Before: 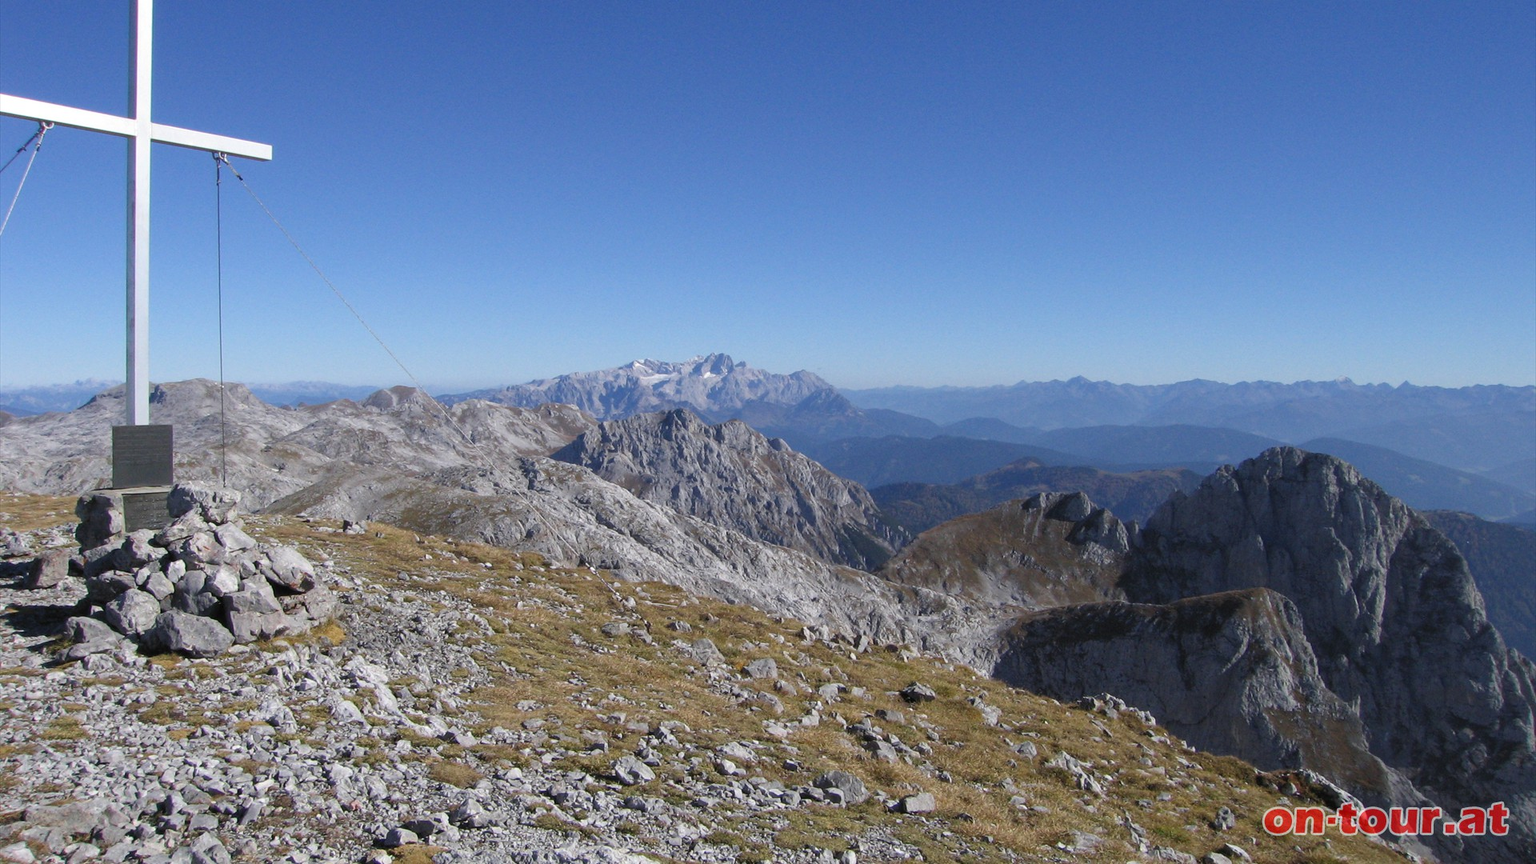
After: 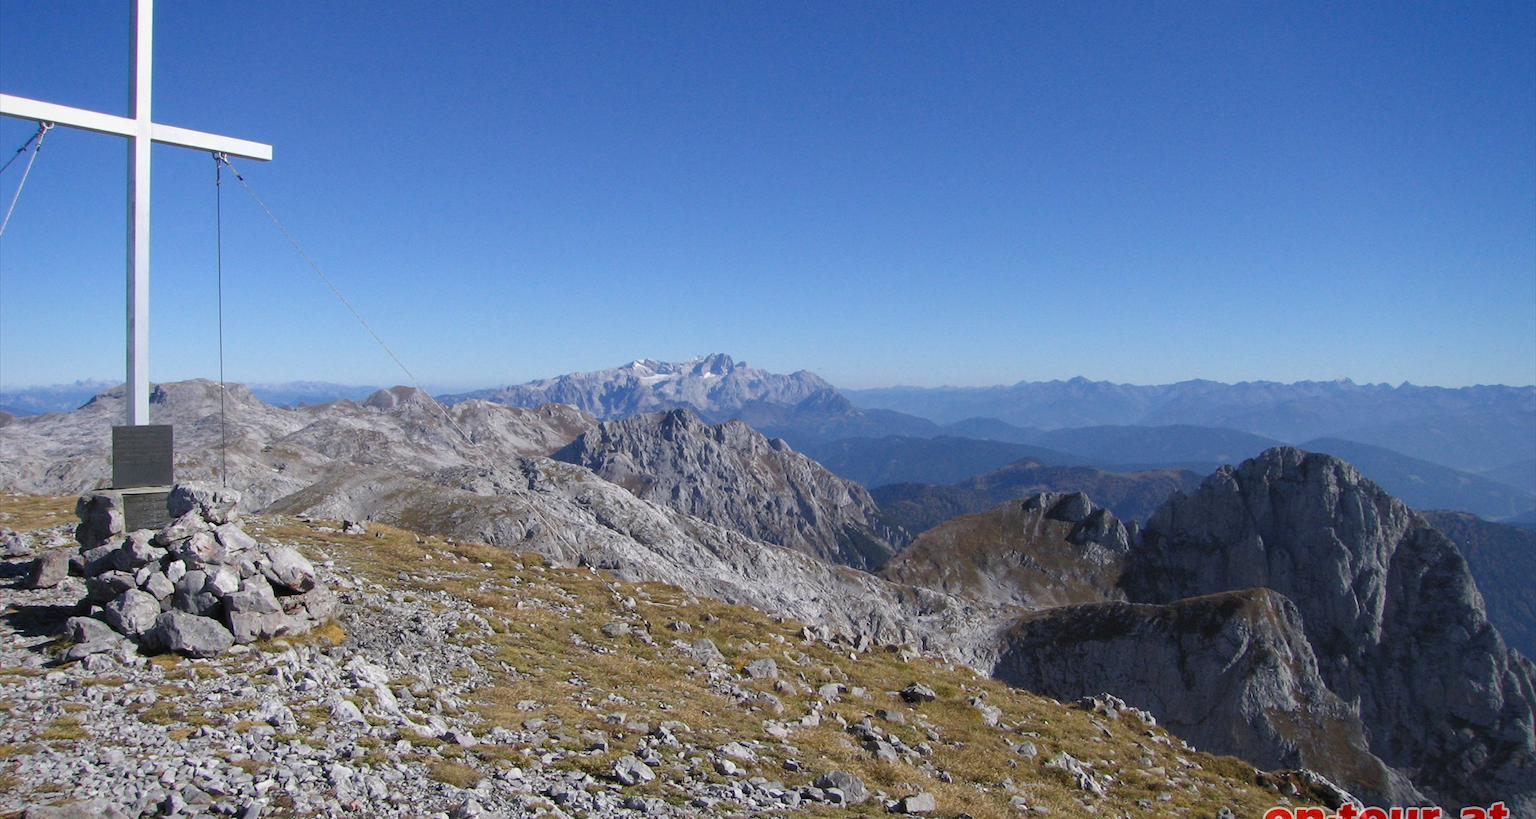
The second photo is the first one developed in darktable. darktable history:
crop and rotate: top 0%, bottom 5.097%
vignetting: brightness -0.233, saturation 0.141
color balance rgb: perceptual saturation grading › global saturation 10%
